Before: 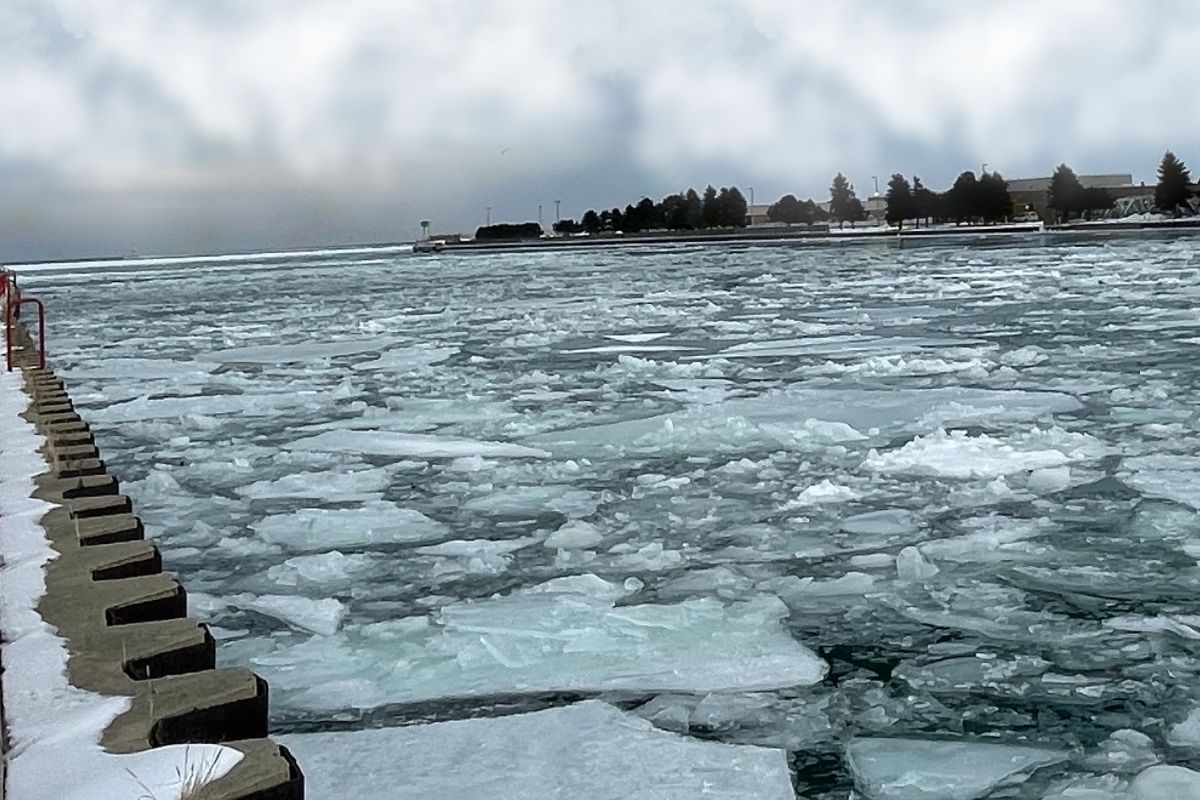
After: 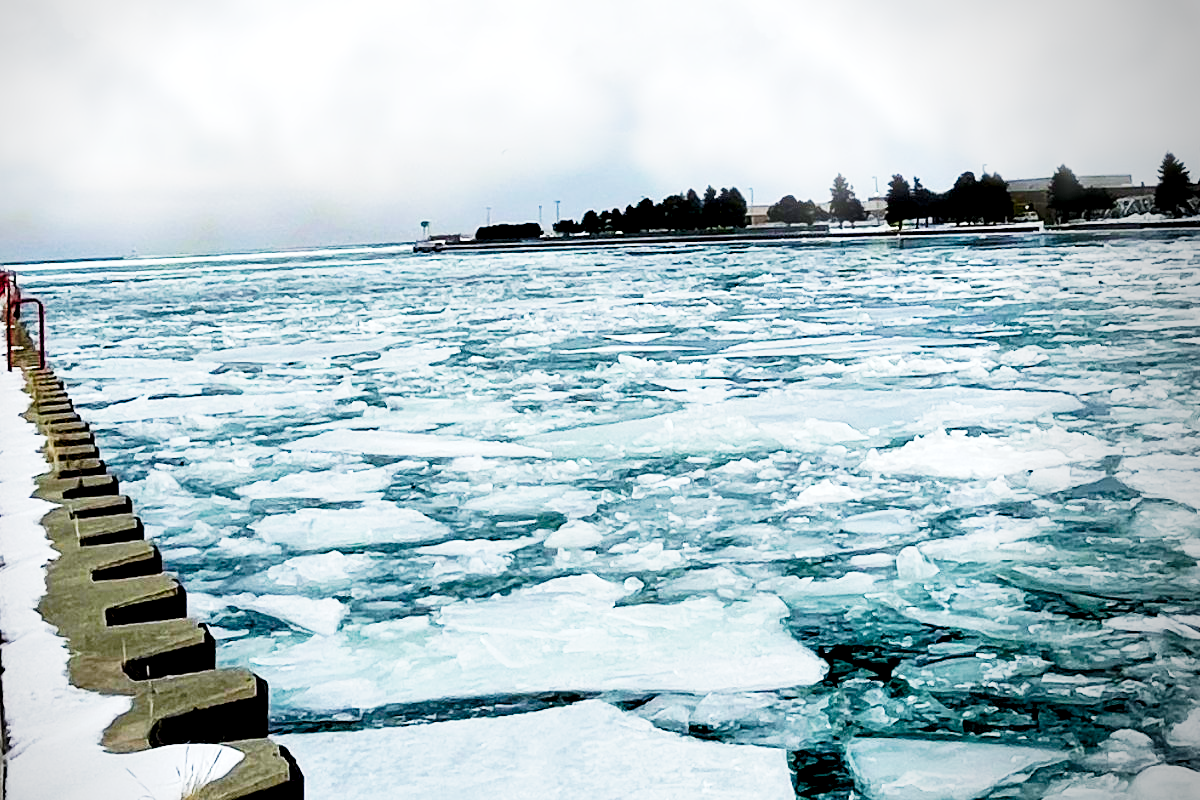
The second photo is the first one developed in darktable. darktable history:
vignetting: center (-0.15, 0.013)
color balance rgb: shadows lift › luminance -9.41%, highlights gain › luminance 17.6%, global offset › luminance -1.45%, perceptual saturation grading › highlights -17.77%, perceptual saturation grading › mid-tones 33.1%, perceptual saturation grading › shadows 50.52%, global vibrance 24.22%
tone curve: curves: ch0 [(0, 0) (0.003, 0.003) (0.011, 0.013) (0.025, 0.028) (0.044, 0.05) (0.069, 0.078) (0.1, 0.113) (0.136, 0.153) (0.177, 0.2) (0.224, 0.271) (0.277, 0.374) (0.335, 0.47) (0.399, 0.574) (0.468, 0.688) (0.543, 0.79) (0.623, 0.859) (0.709, 0.919) (0.801, 0.957) (0.898, 0.978) (1, 1)], preserve colors none
